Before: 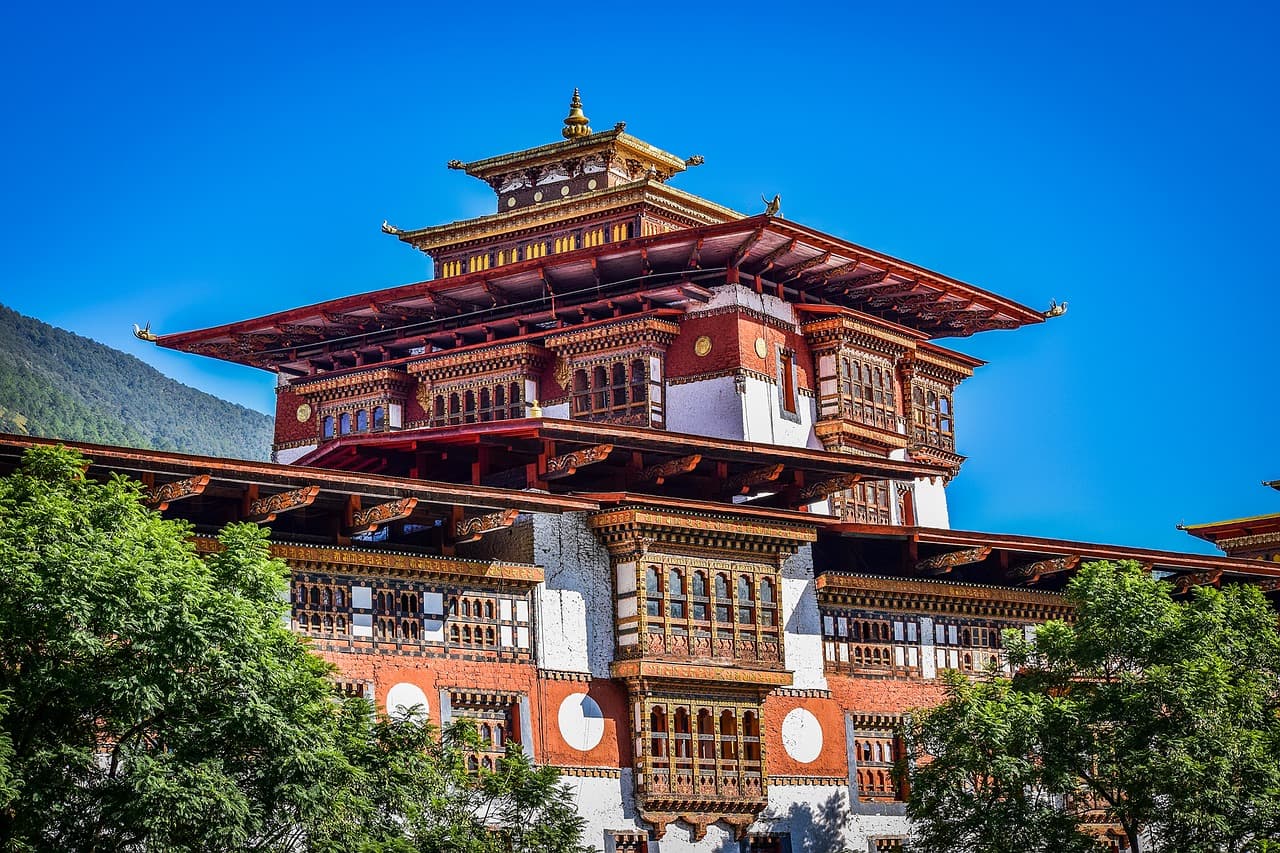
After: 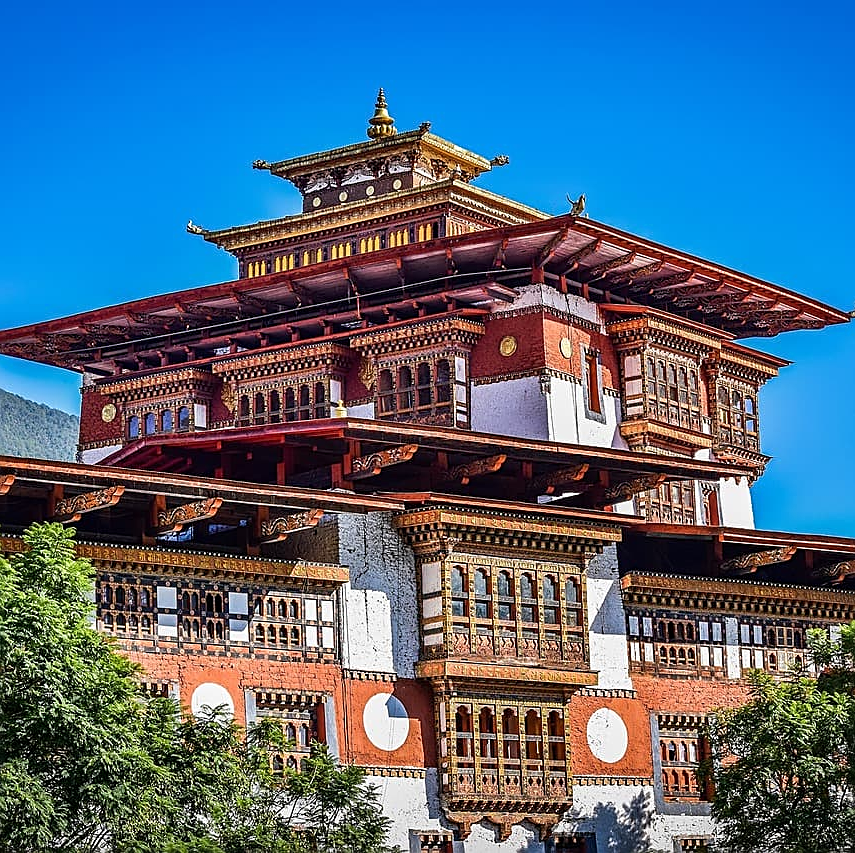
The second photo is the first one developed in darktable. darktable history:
sharpen: on, module defaults
tone equalizer: on, module defaults
crop and rotate: left 15.296%, right 17.886%
